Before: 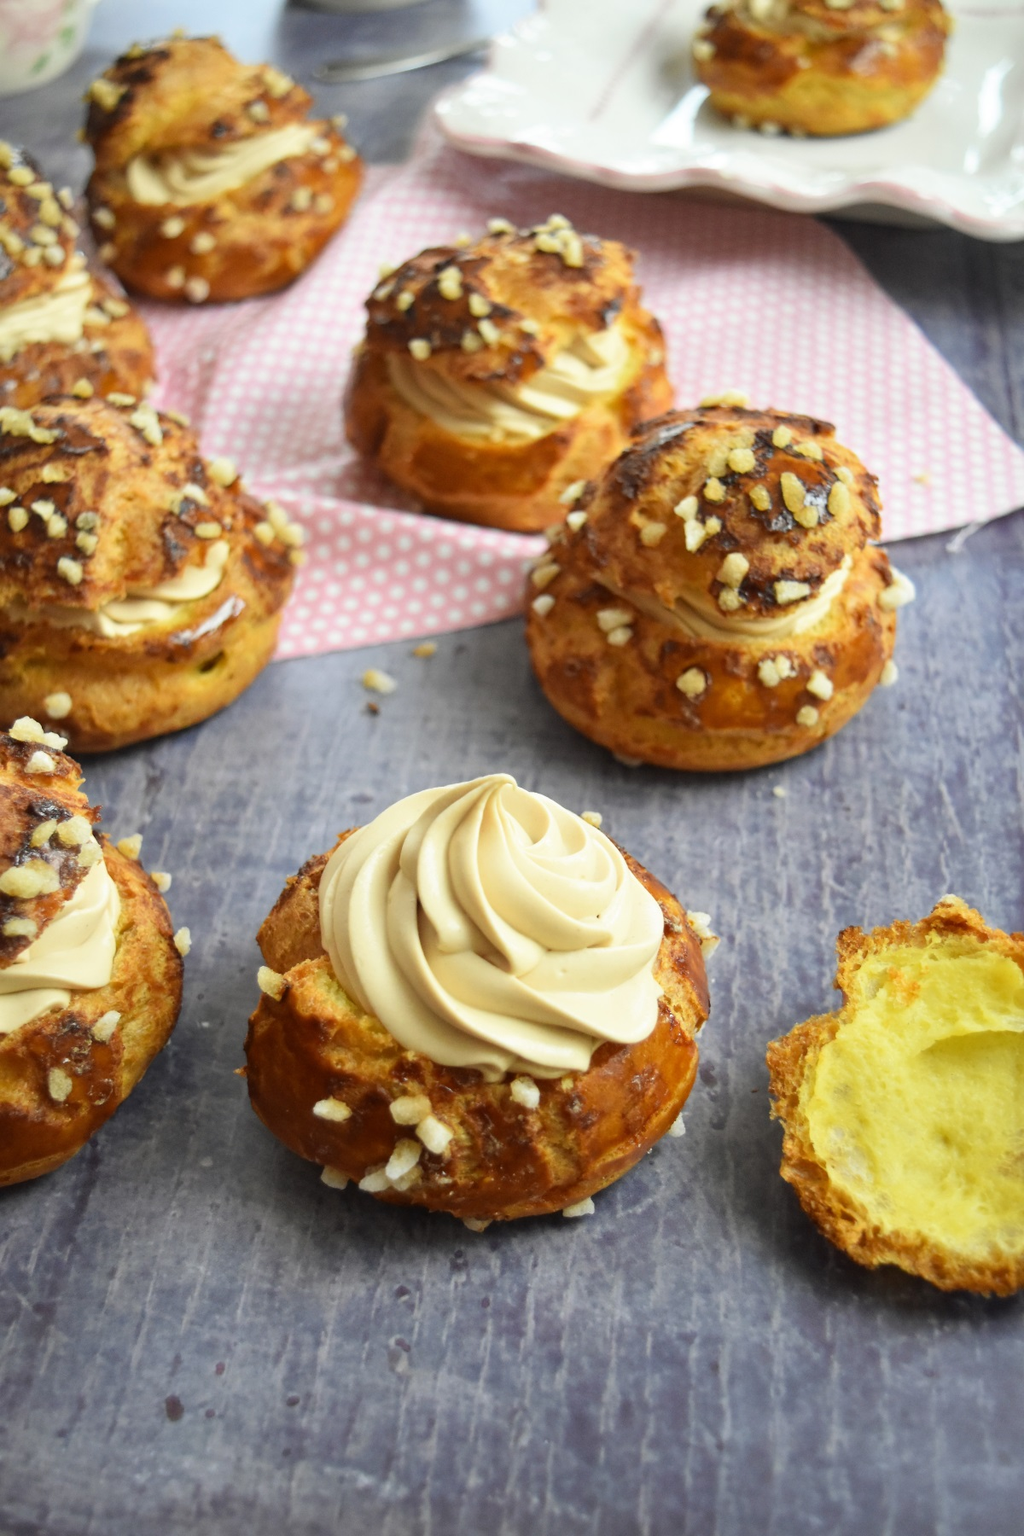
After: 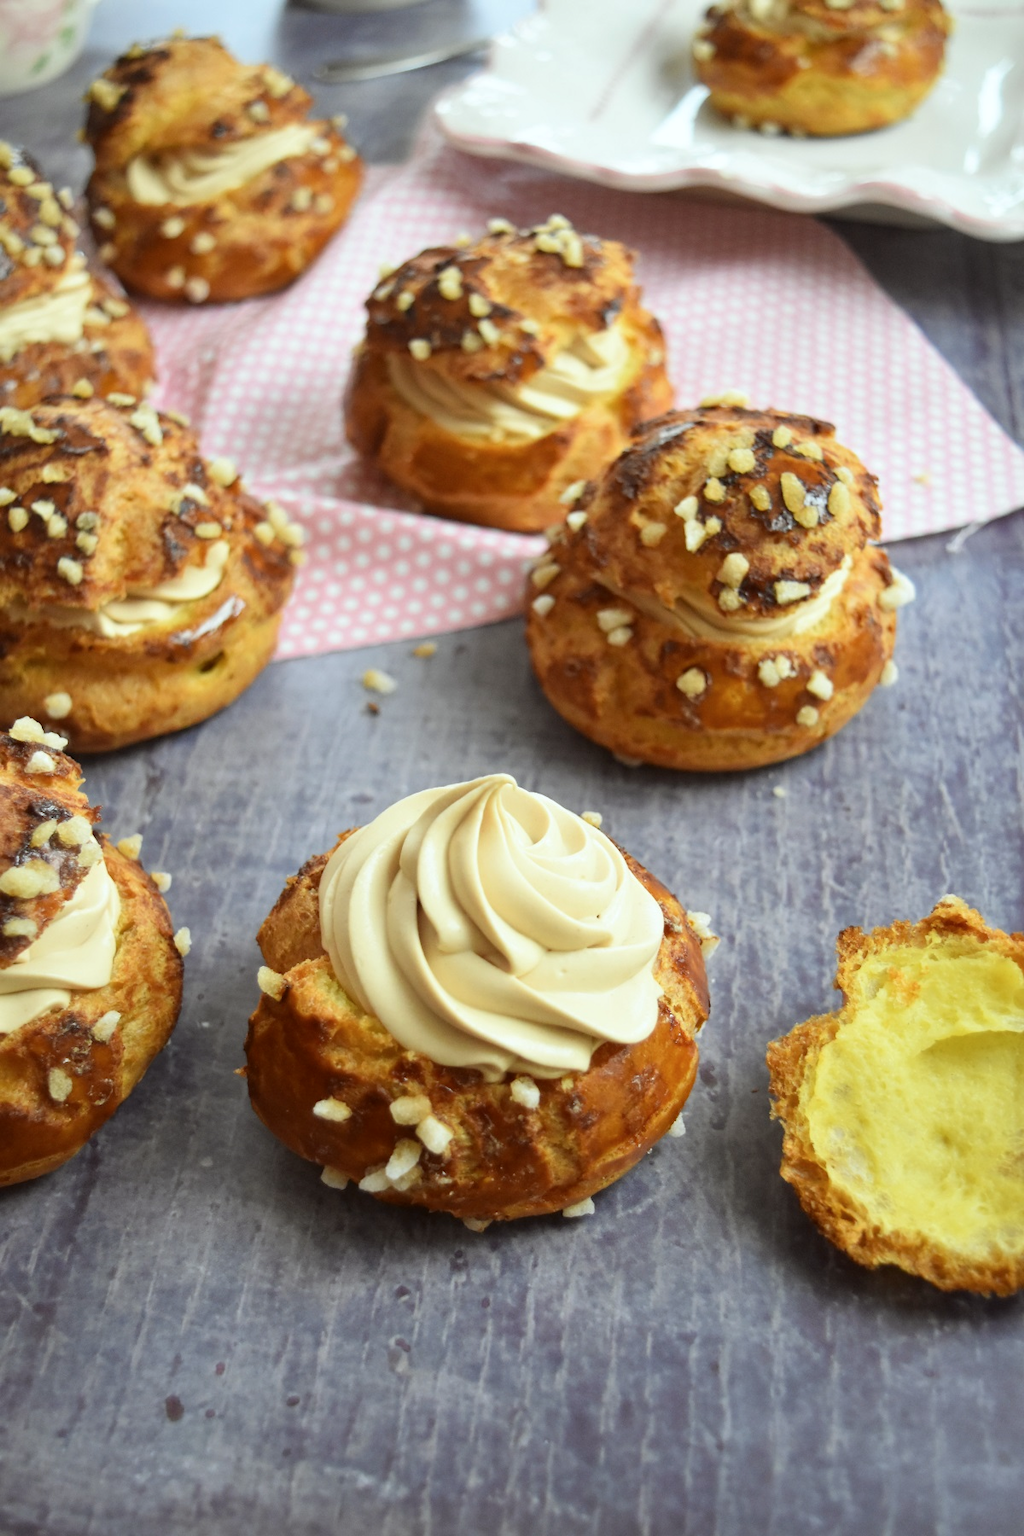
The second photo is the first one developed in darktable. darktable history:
contrast brightness saturation: saturation -0.05
color correction: highlights a* -2.73, highlights b* -2.09, shadows a* 2.41, shadows b* 2.73
